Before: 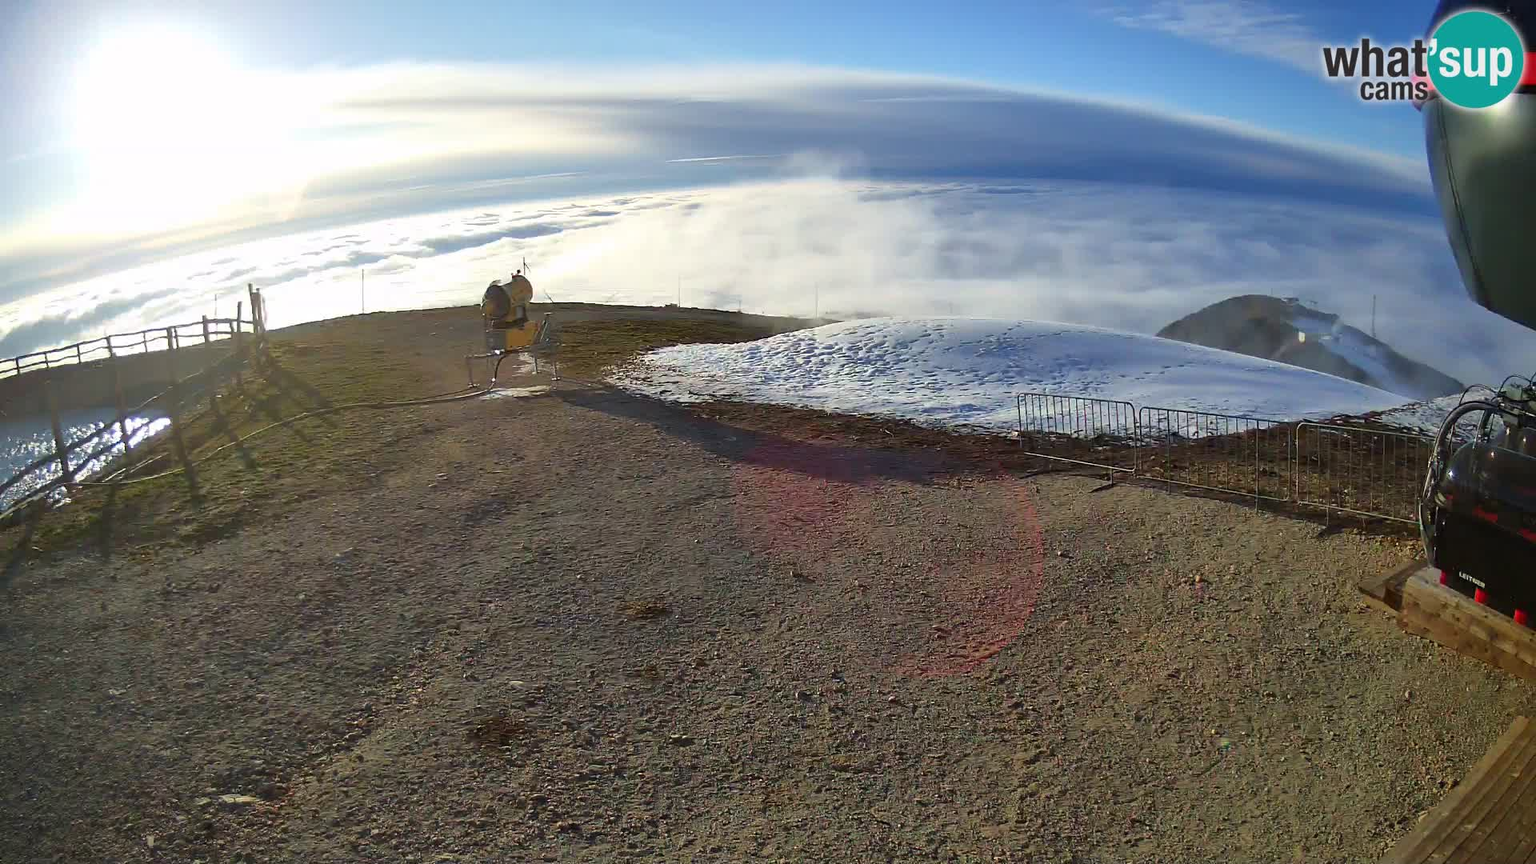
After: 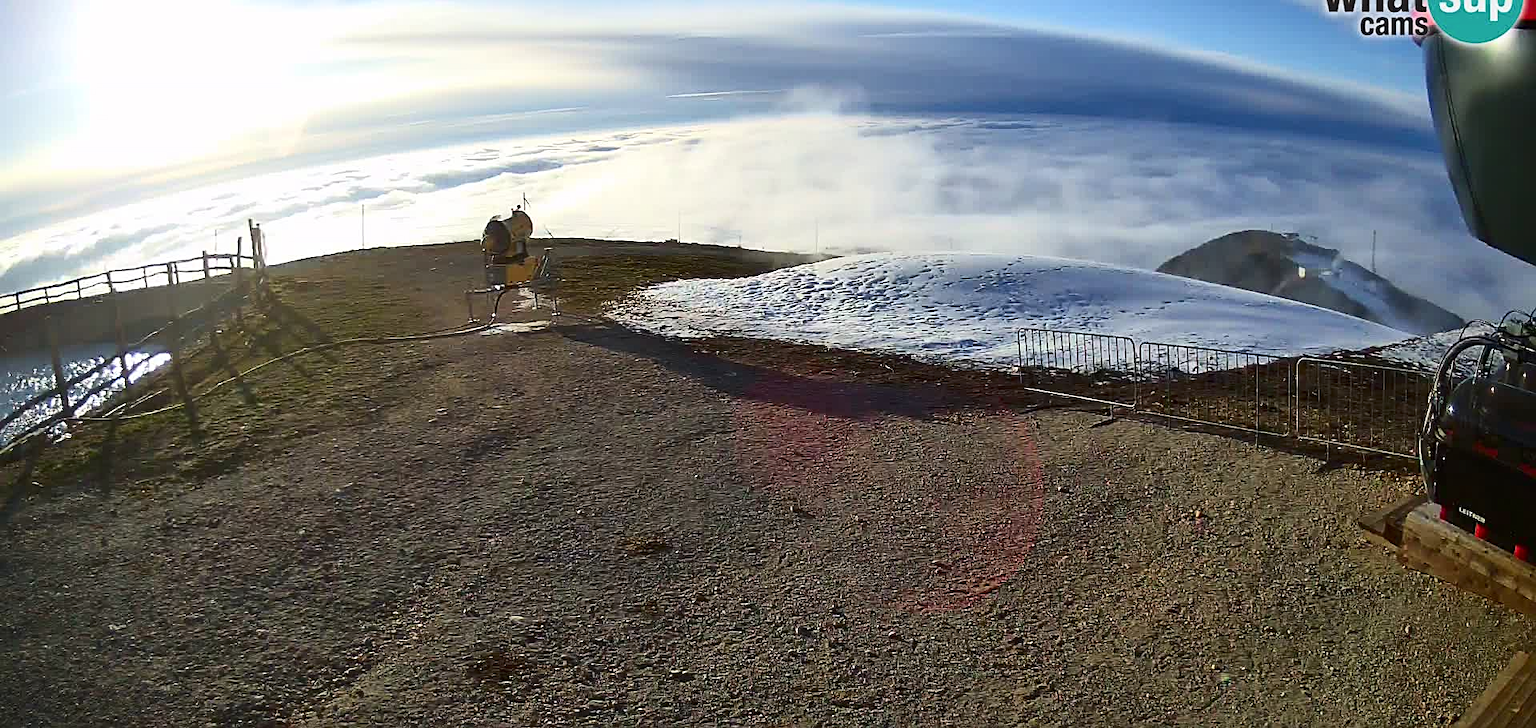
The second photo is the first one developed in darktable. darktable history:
crop: top 7.569%, bottom 8.081%
tone curve: curves: ch0 [(0, 0) (0.055, 0.031) (0.282, 0.215) (0.729, 0.785) (1, 1)], color space Lab, independent channels, preserve colors none
sharpen: on, module defaults
